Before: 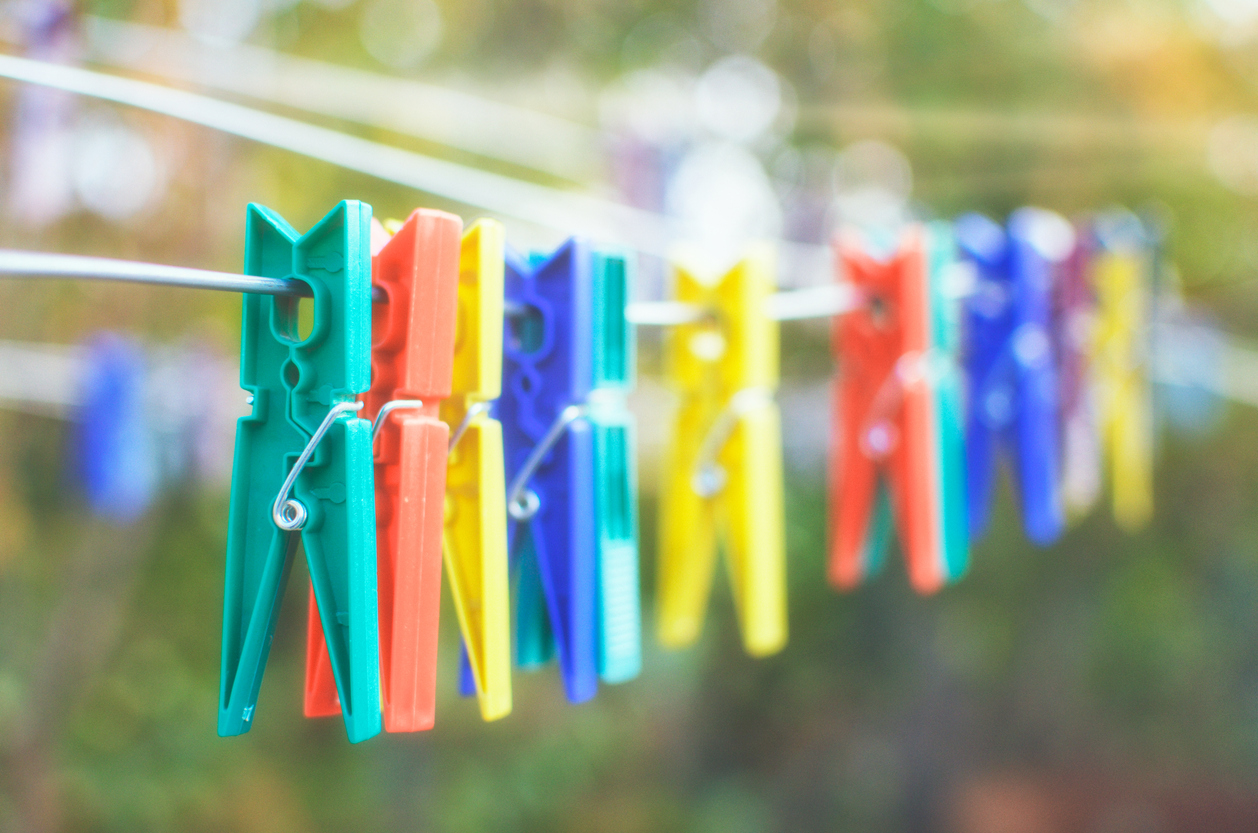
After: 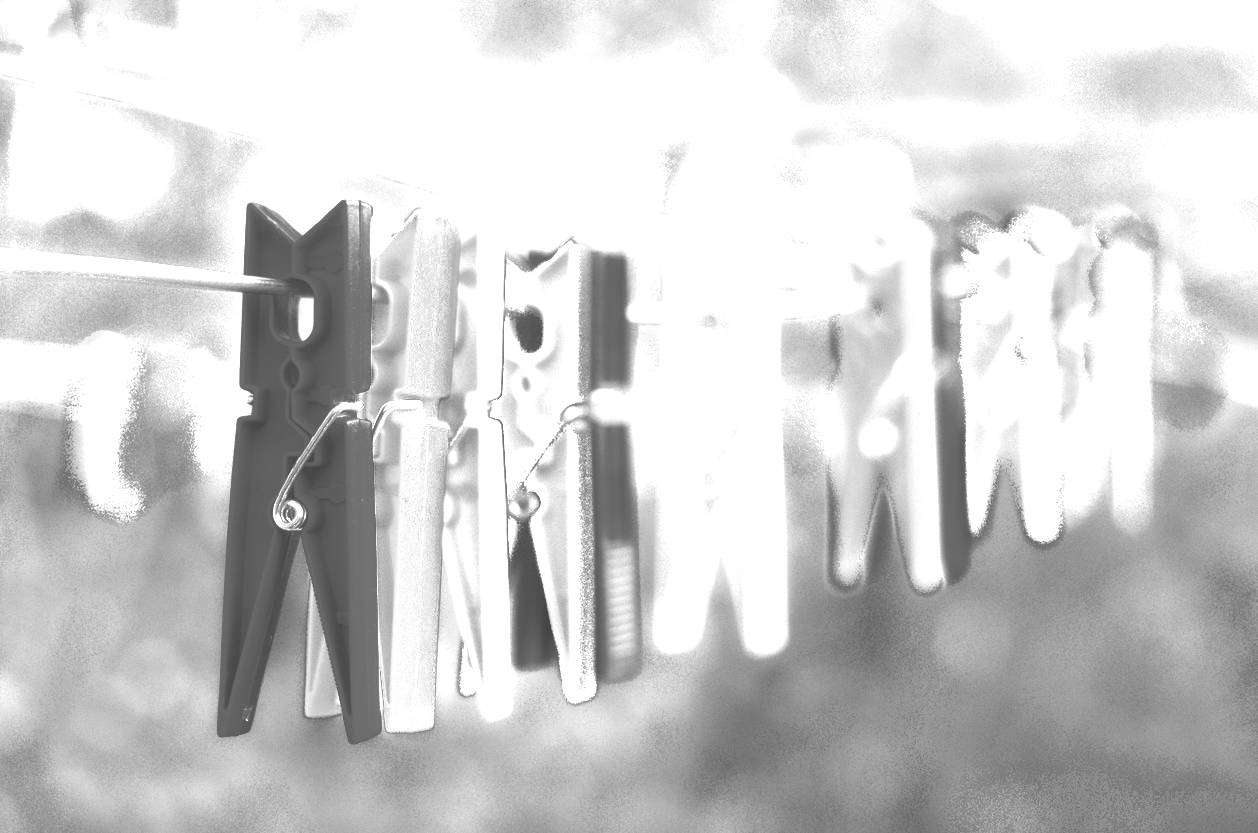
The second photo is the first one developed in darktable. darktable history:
color zones: curves: ch0 [(0.002, 0.589) (0.107, 0.484) (0.146, 0.249) (0.217, 0.352) (0.309, 0.525) (0.39, 0.404) (0.455, 0.169) (0.597, 0.055) (0.724, 0.212) (0.775, 0.691) (0.869, 0.571) (1, 0.587)]; ch1 [(0, 0) (0.143, 0) (0.286, 0) (0.429, 0) (0.571, 0) (0.714, 0) (0.857, 0)]
exposure: black level correction 0, exposure 1.384 EV, compensate highlight preservation false
